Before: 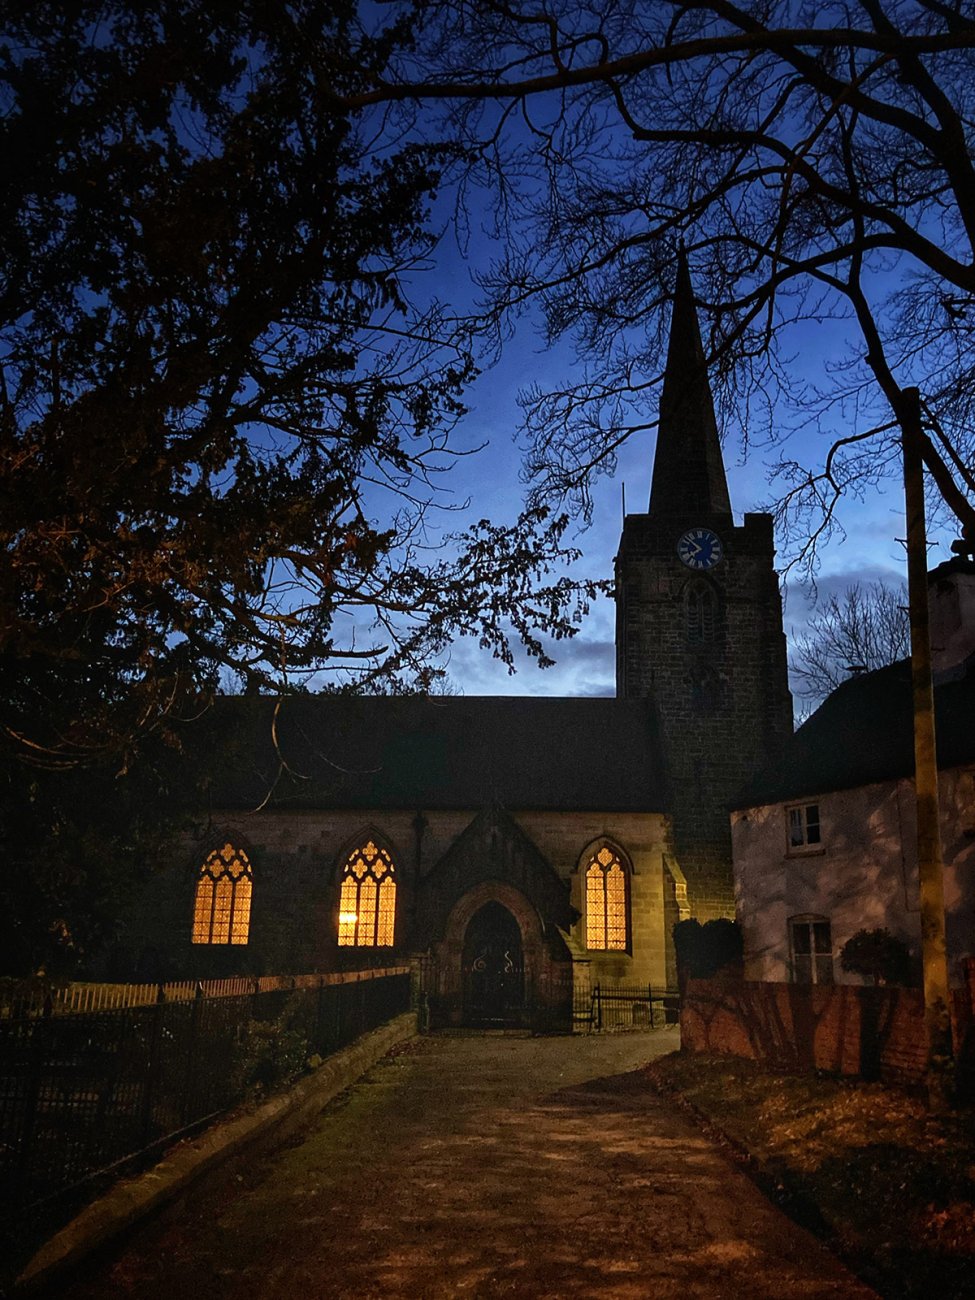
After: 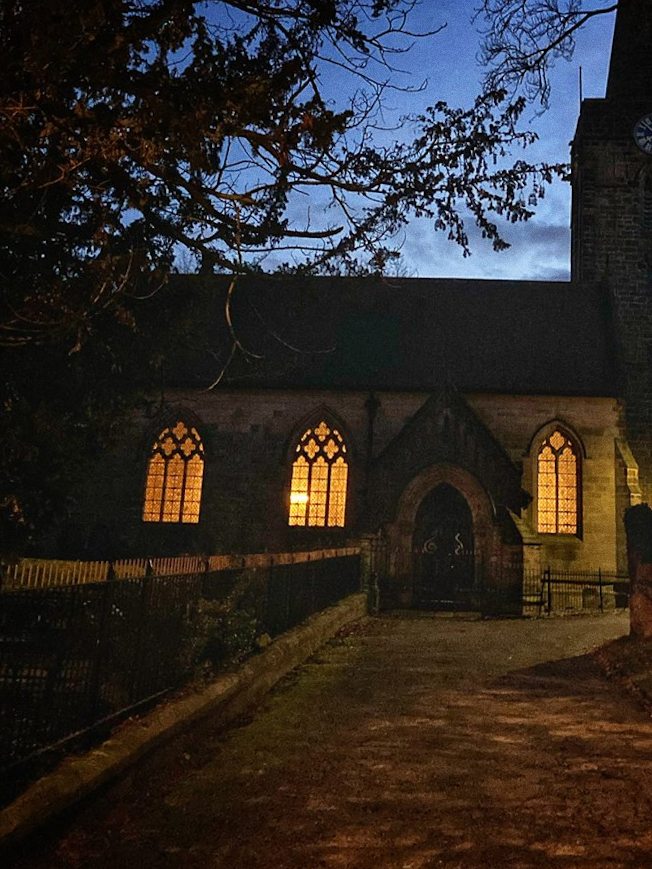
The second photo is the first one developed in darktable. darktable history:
grain: coarseness 0.47 ISO
crop and rotate: angle -0.82°, left 3.85%, top 31.828%, right 27.992%
